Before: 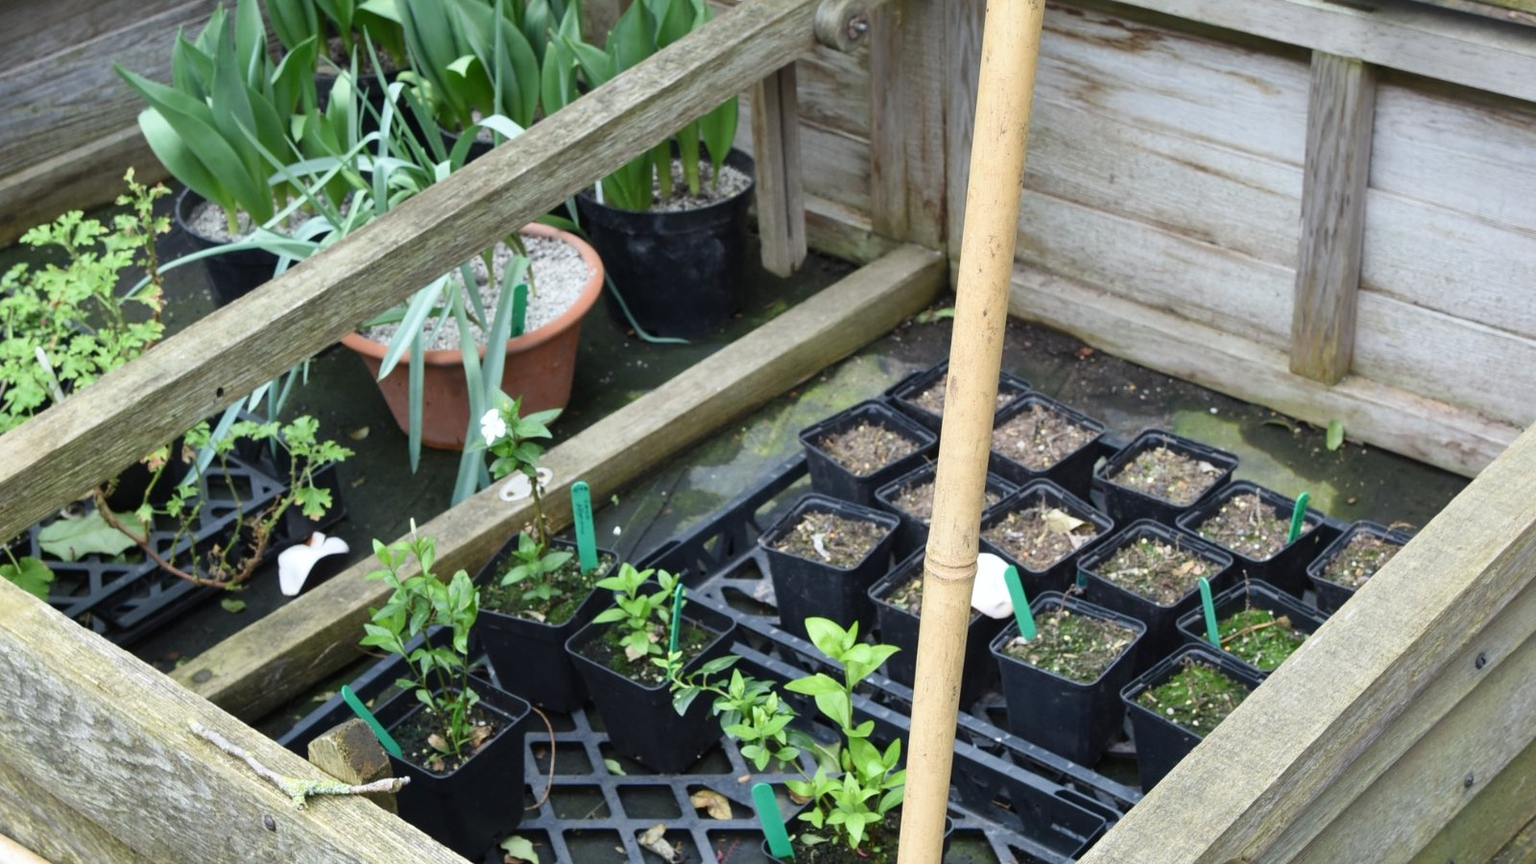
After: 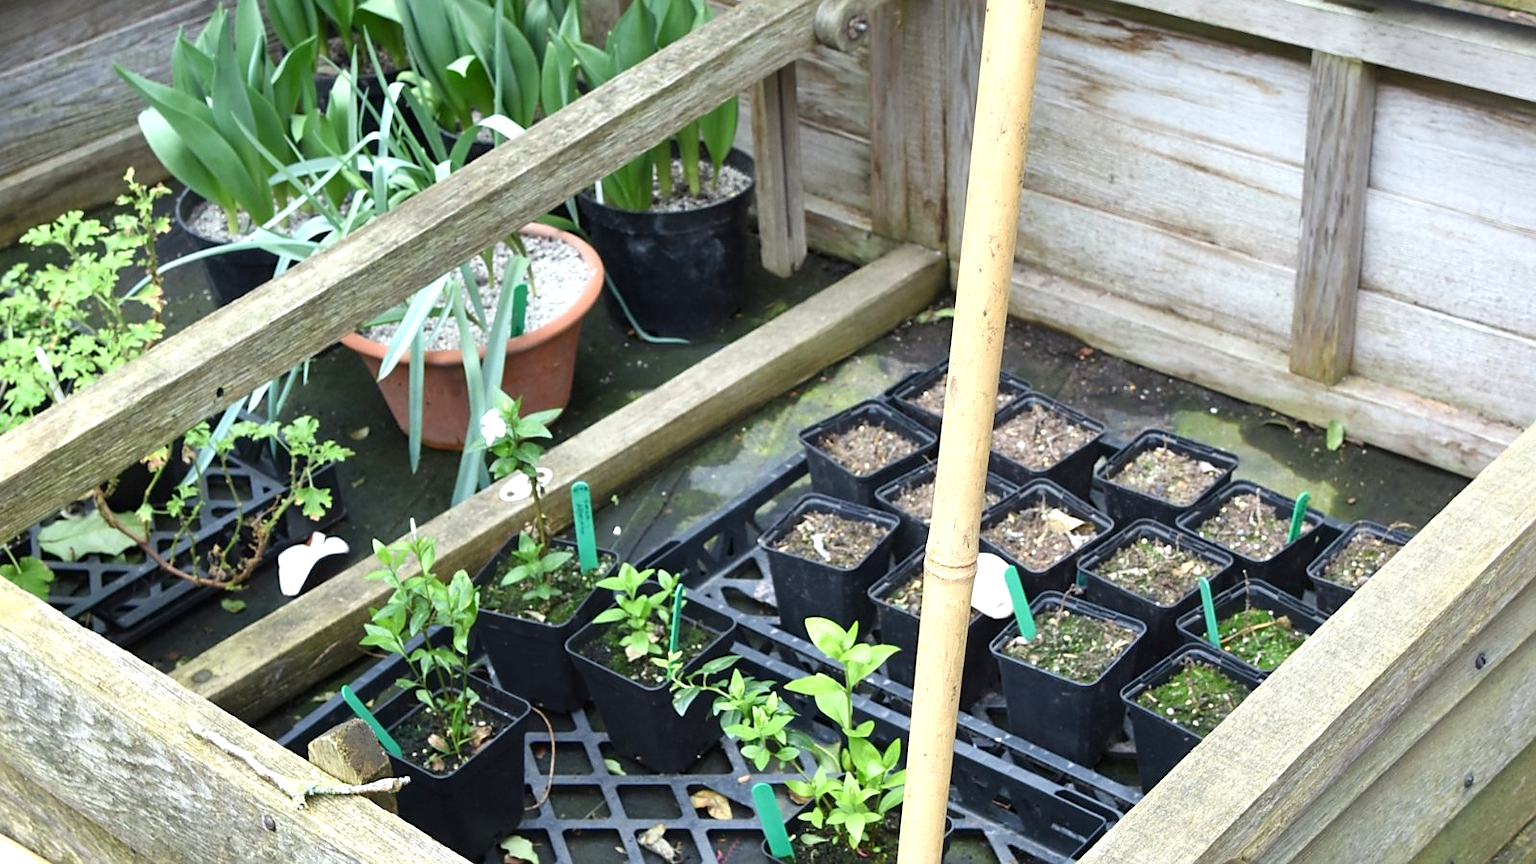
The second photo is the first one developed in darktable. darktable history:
sharpen: radius 1.884, amount 0.404, threshold 1.388
exposure: black level correction 0.001, exposure 0.499 EV, compensate exposure bias true, compensate highlight preservation false
